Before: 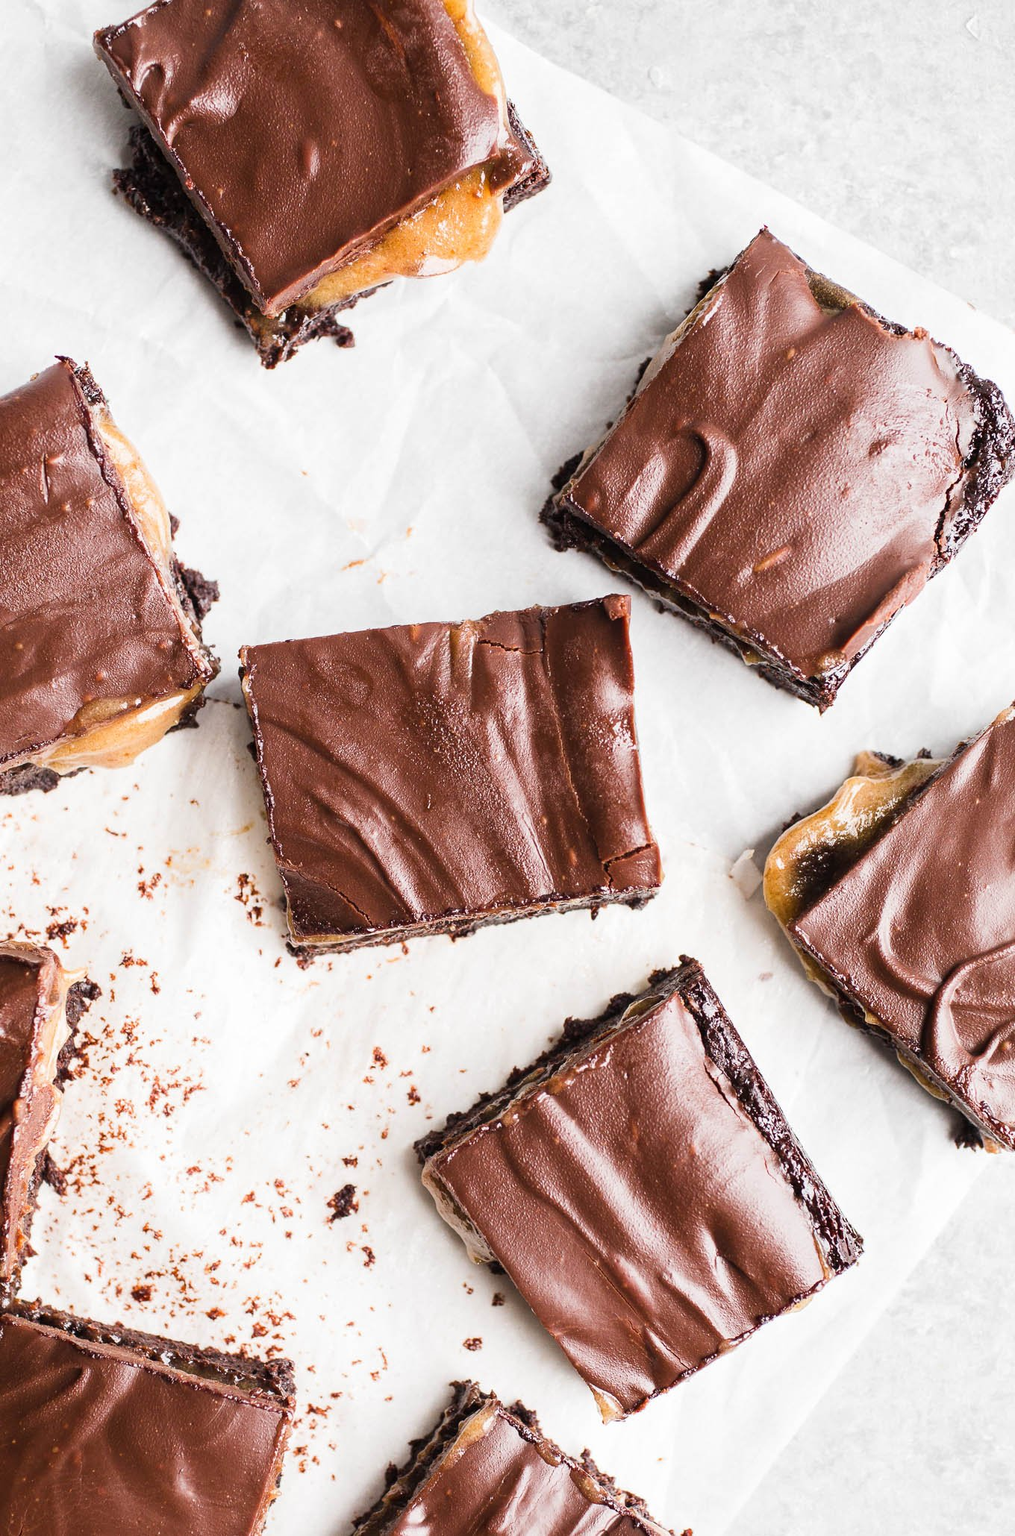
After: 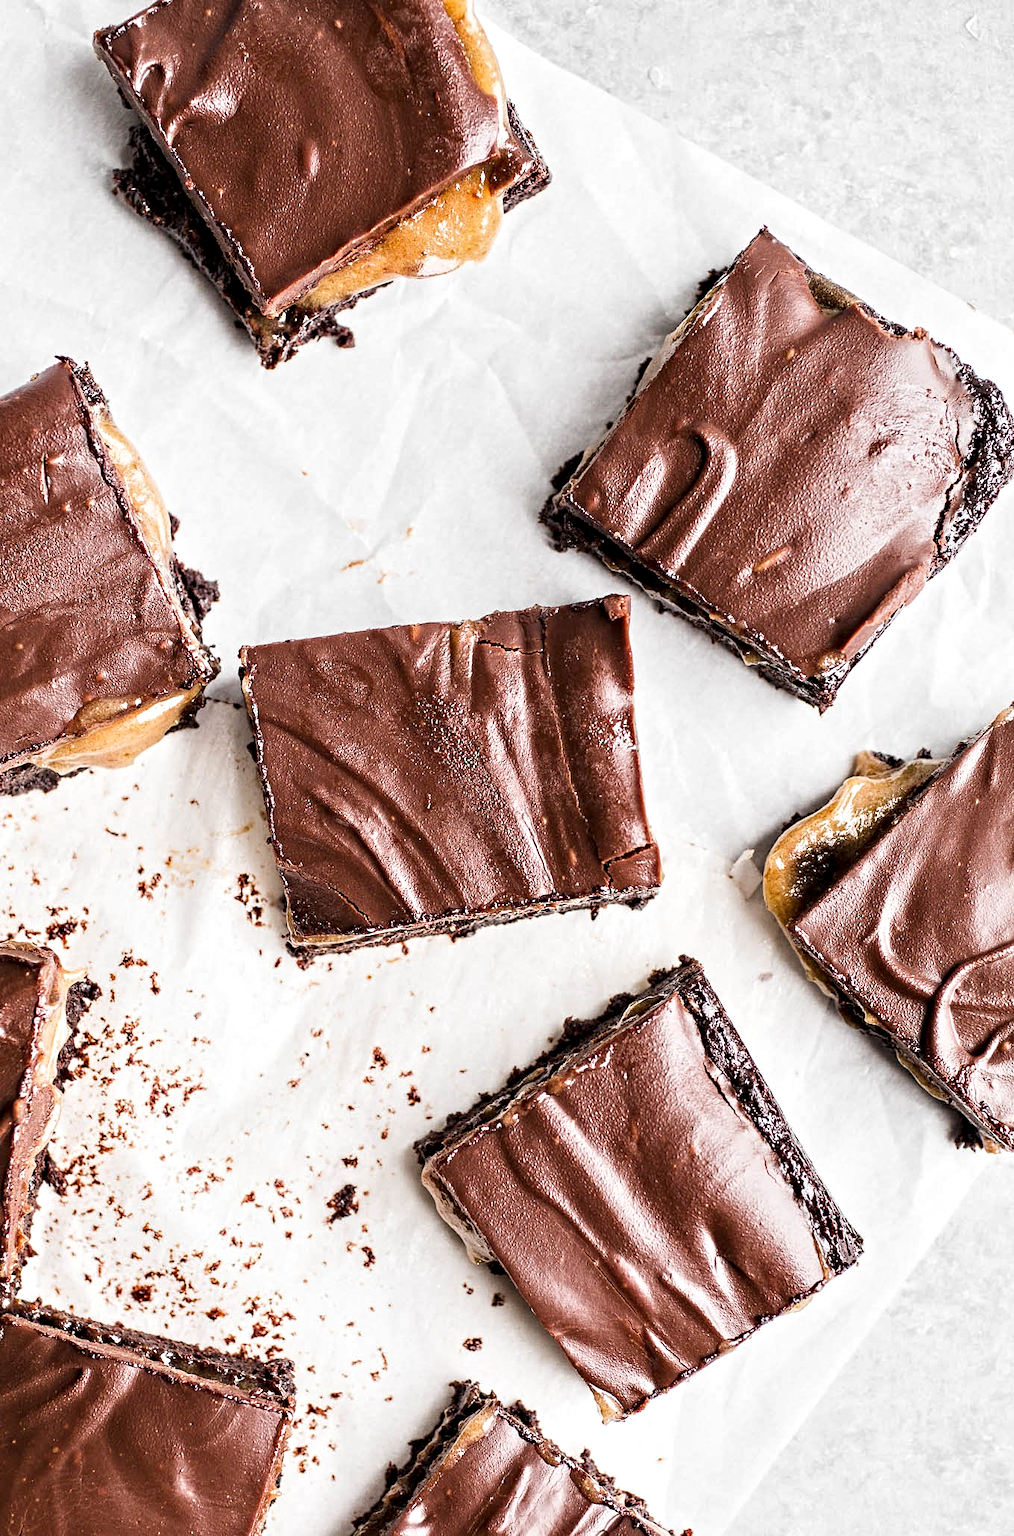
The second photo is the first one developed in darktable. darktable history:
contrast equalizer: y [[0.506, 0.531, 0.562, 0.606, 0.638, 0.669], [0.5 ×6], [0.5 ×6], [0 ×6], [0 ×6]]
